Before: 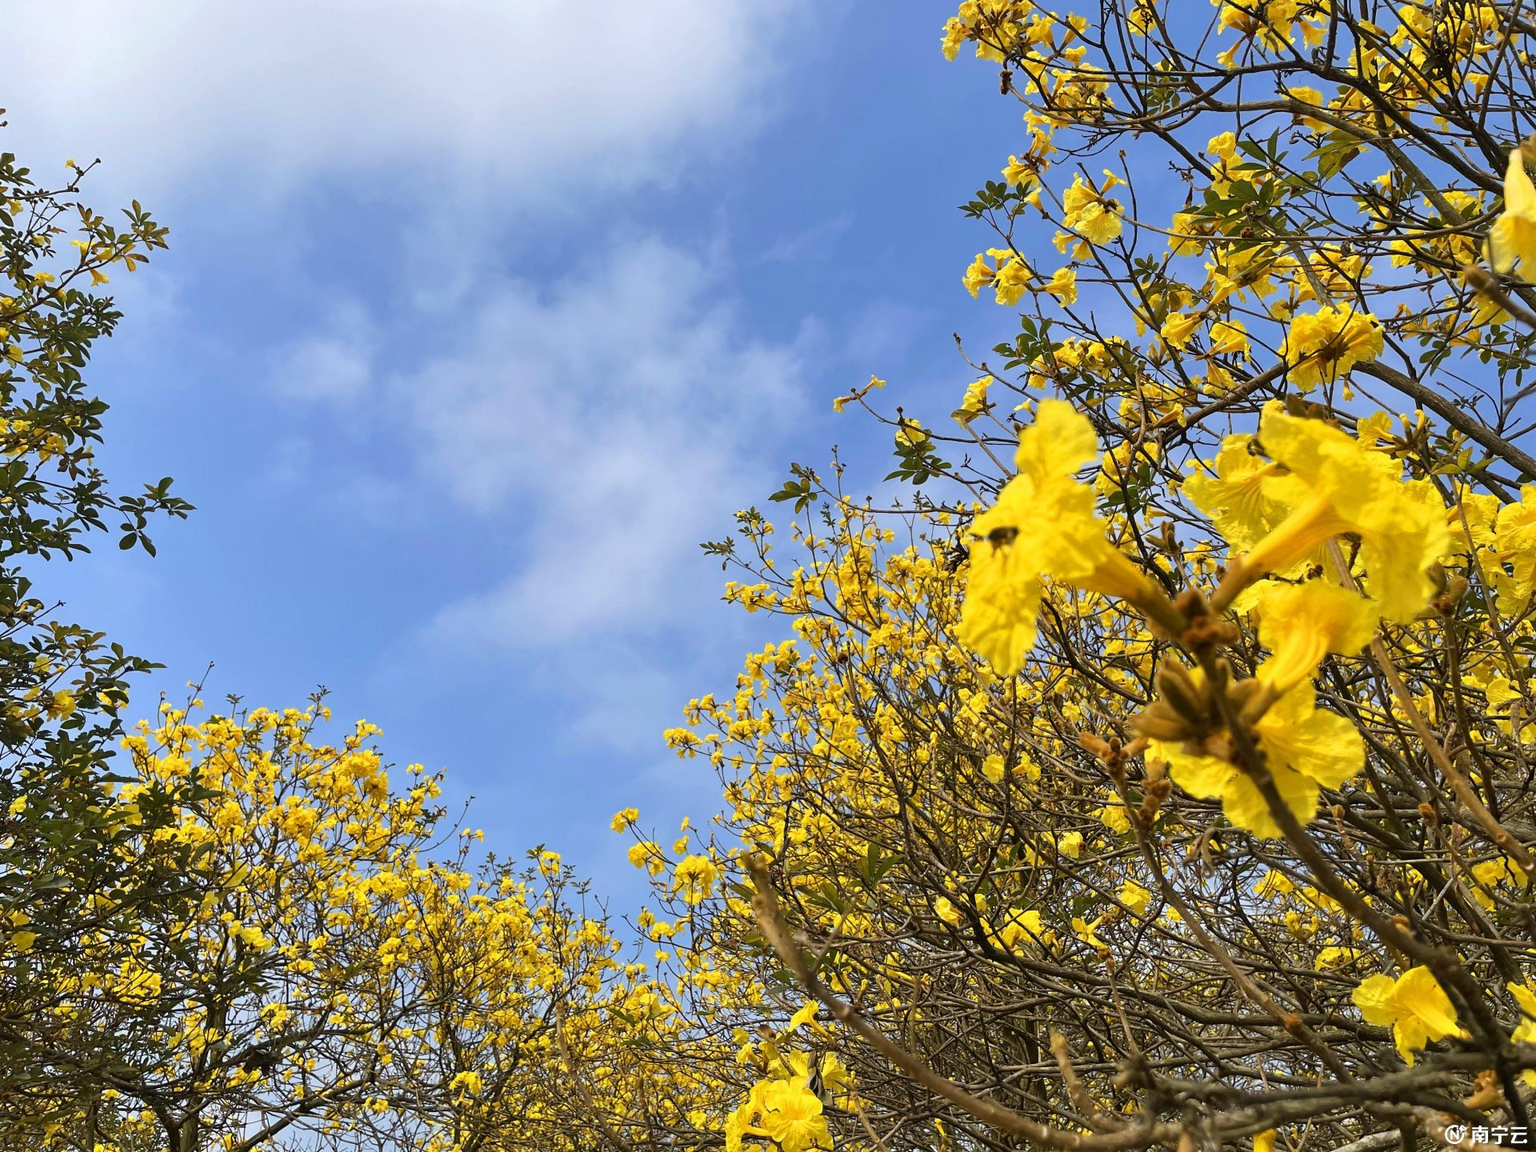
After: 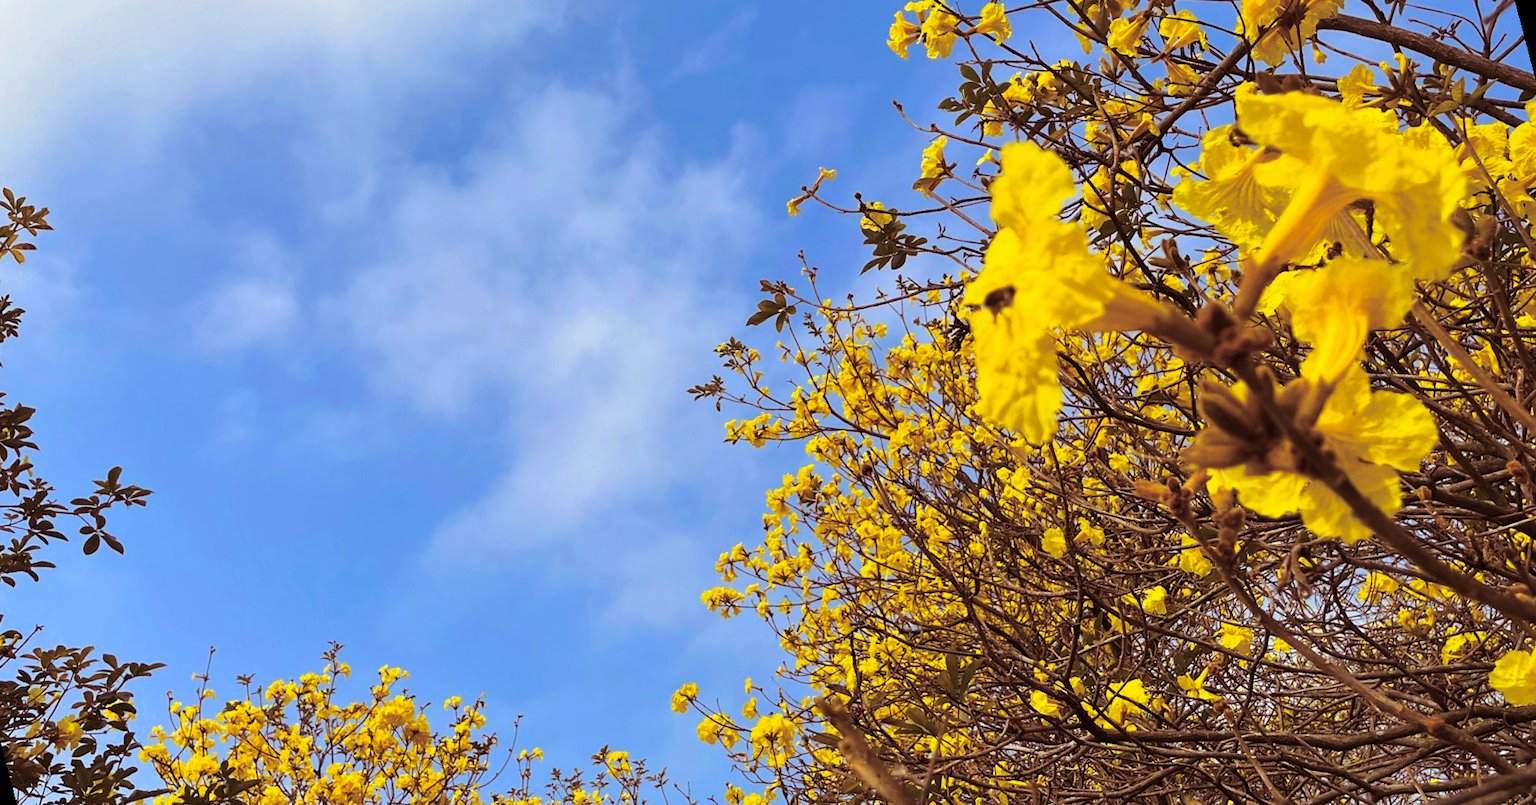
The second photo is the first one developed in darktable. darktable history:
rotate and perspective: rotation -14.8°, crop left 0.1, crop right 0.903, crop top 0.25, crop bottom 0.748
color balance rgb: perceptual saturation grading › global saturation 20%, global vibrance 20%
split-toning: on, module defaults
